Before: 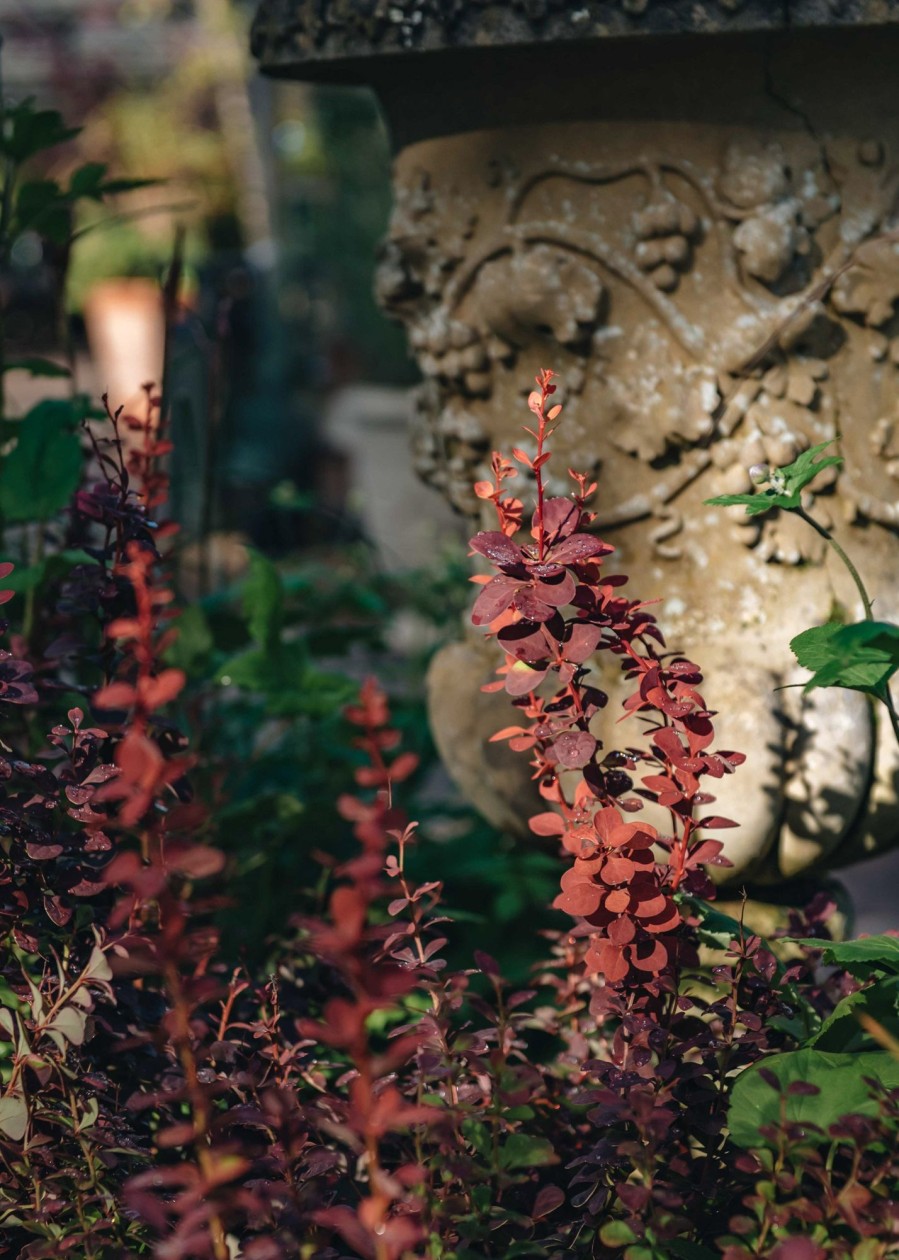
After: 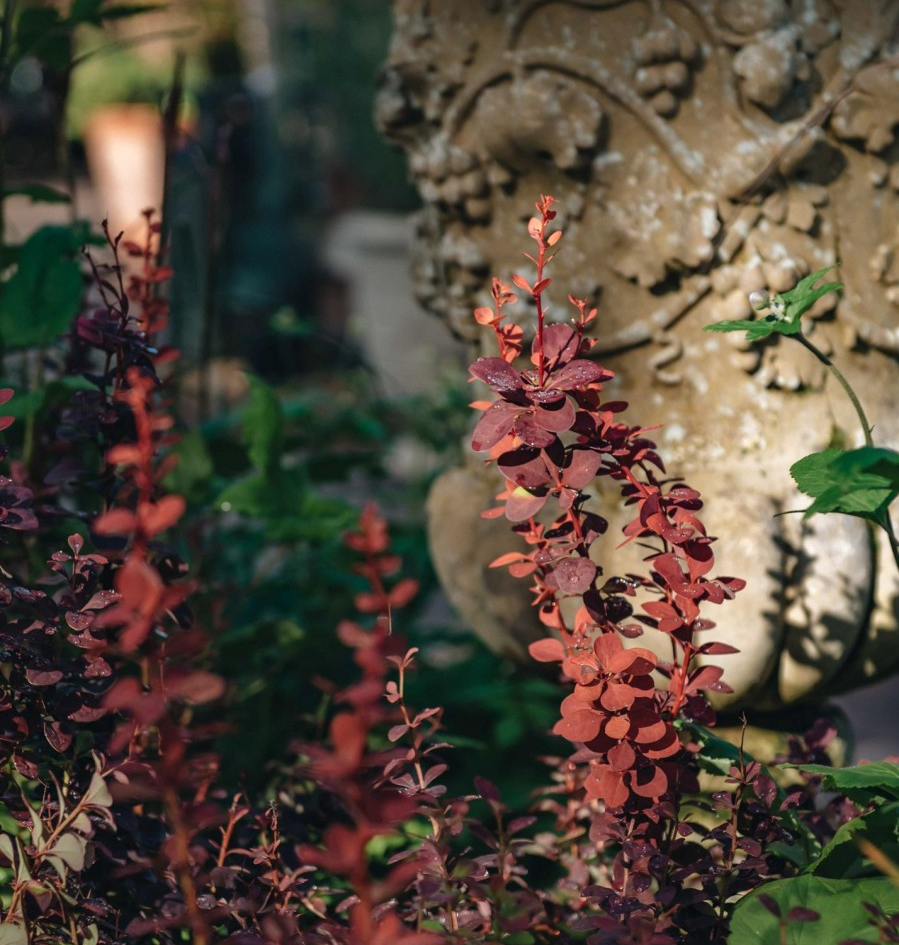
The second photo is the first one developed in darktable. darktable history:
crop: top 13.819%, bottom 11.169%
white balance: emerald 1
